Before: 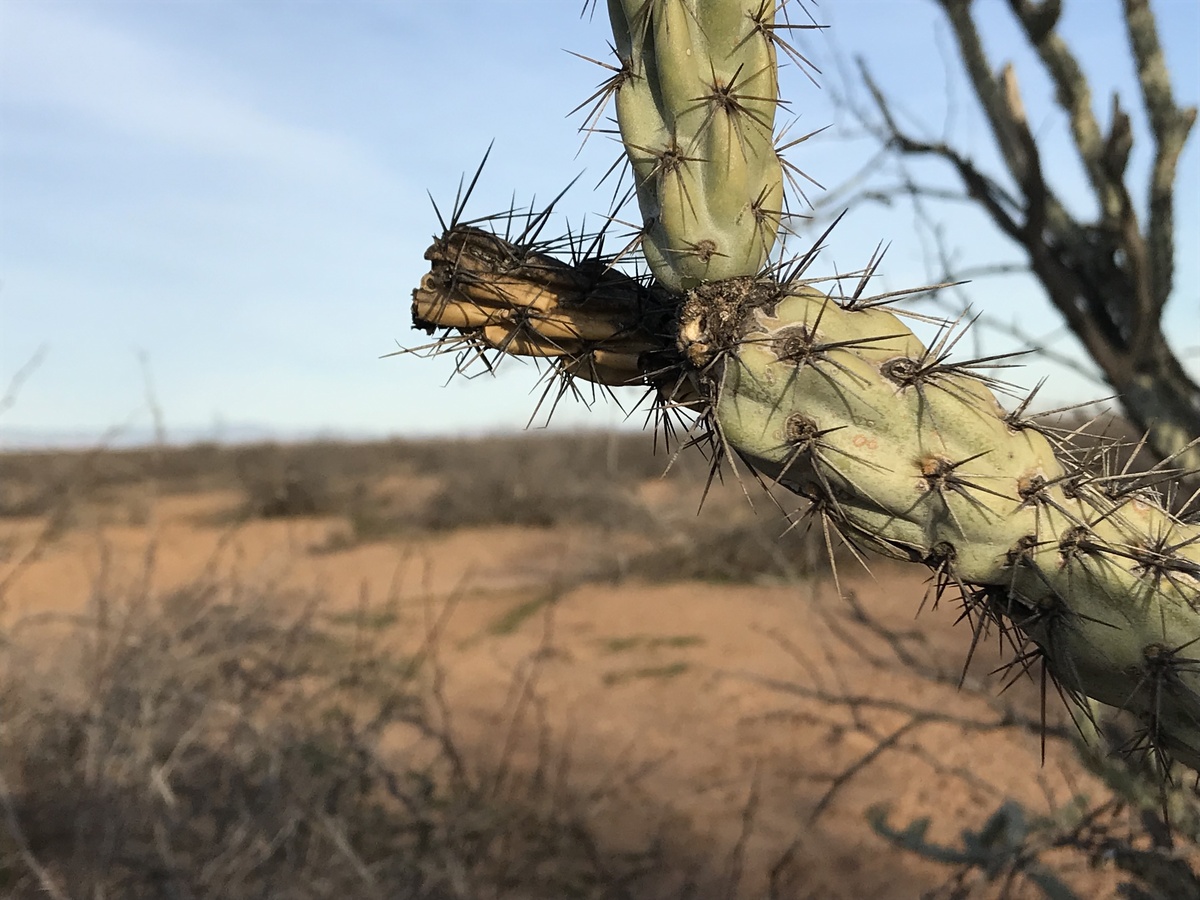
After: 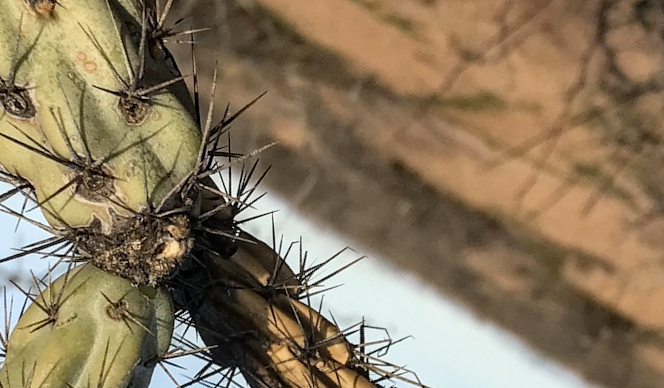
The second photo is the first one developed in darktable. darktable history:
crop and rotate: angle 147.41°, left 9.171%, top 15.579%, right 4.42%, bottom 17.086%
haze removal: adaptive false
local contrast: on, module defaults
